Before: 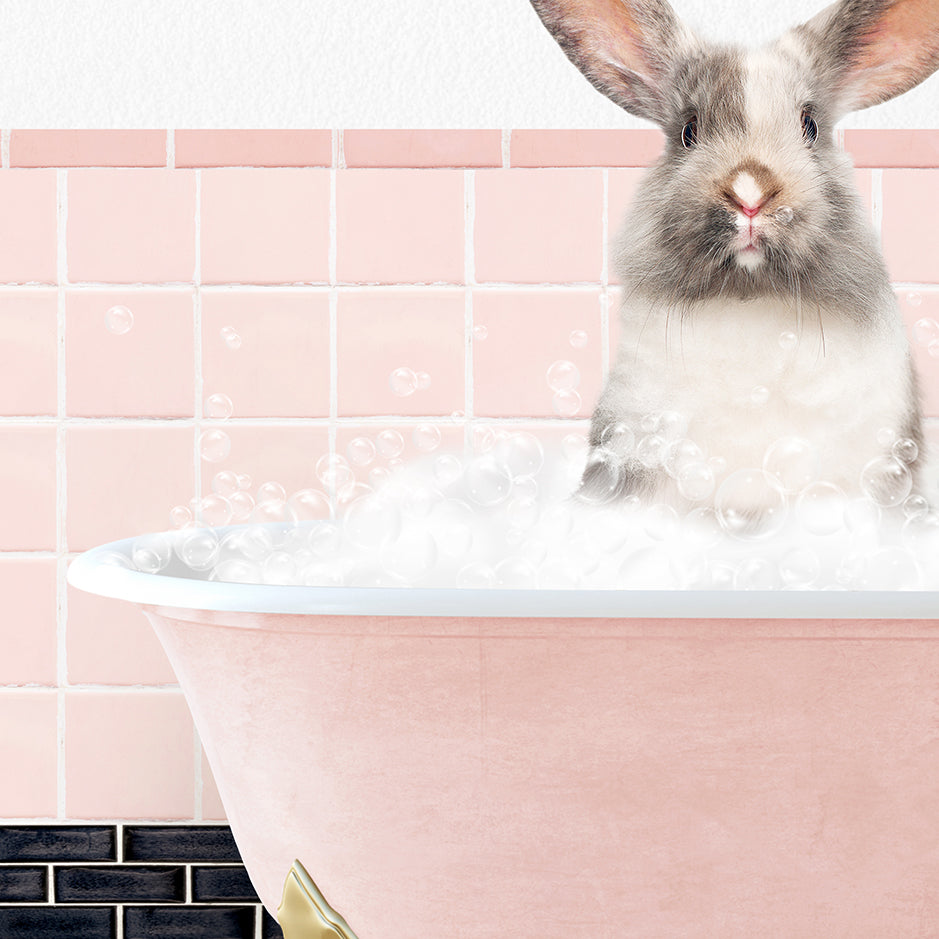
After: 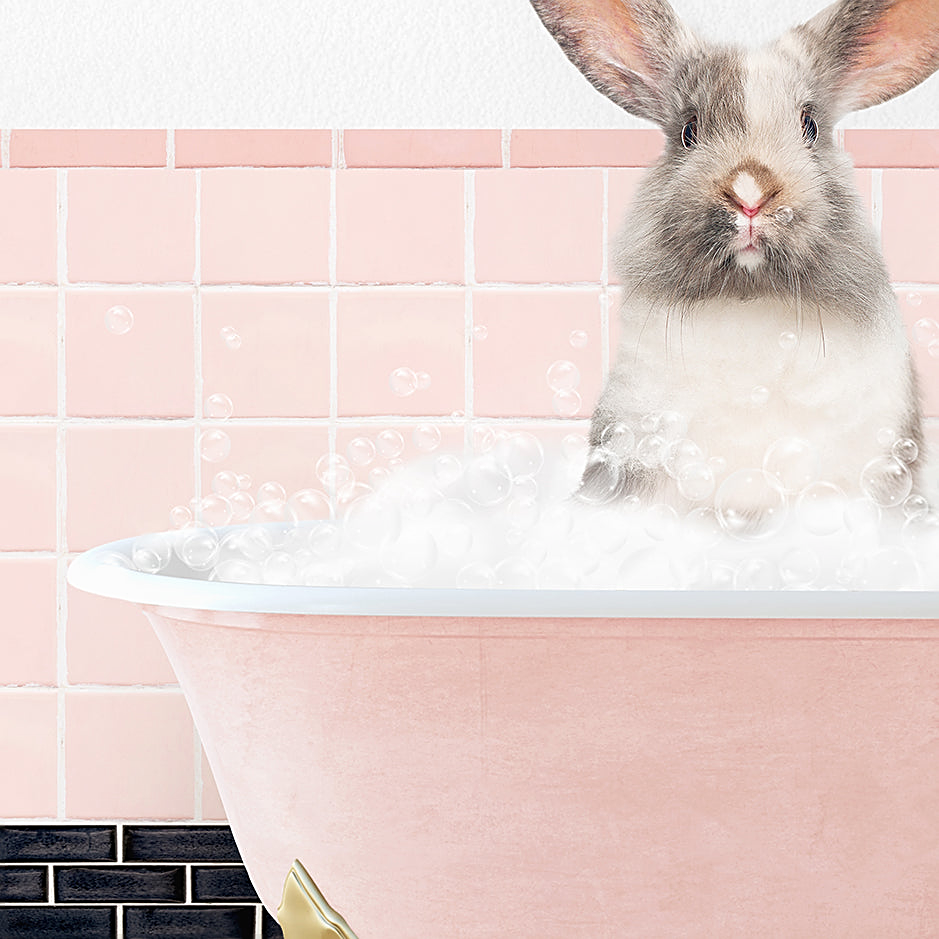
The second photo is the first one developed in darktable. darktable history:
contrast equalizer: y [[0.439, 0.44, 0.442, 0.457, 0.493, 0.498], [0.5 ×6], [0.5 ×6], [0 ×6], [0 ×6]], mix 0.59
sharpen: on, module defaults
